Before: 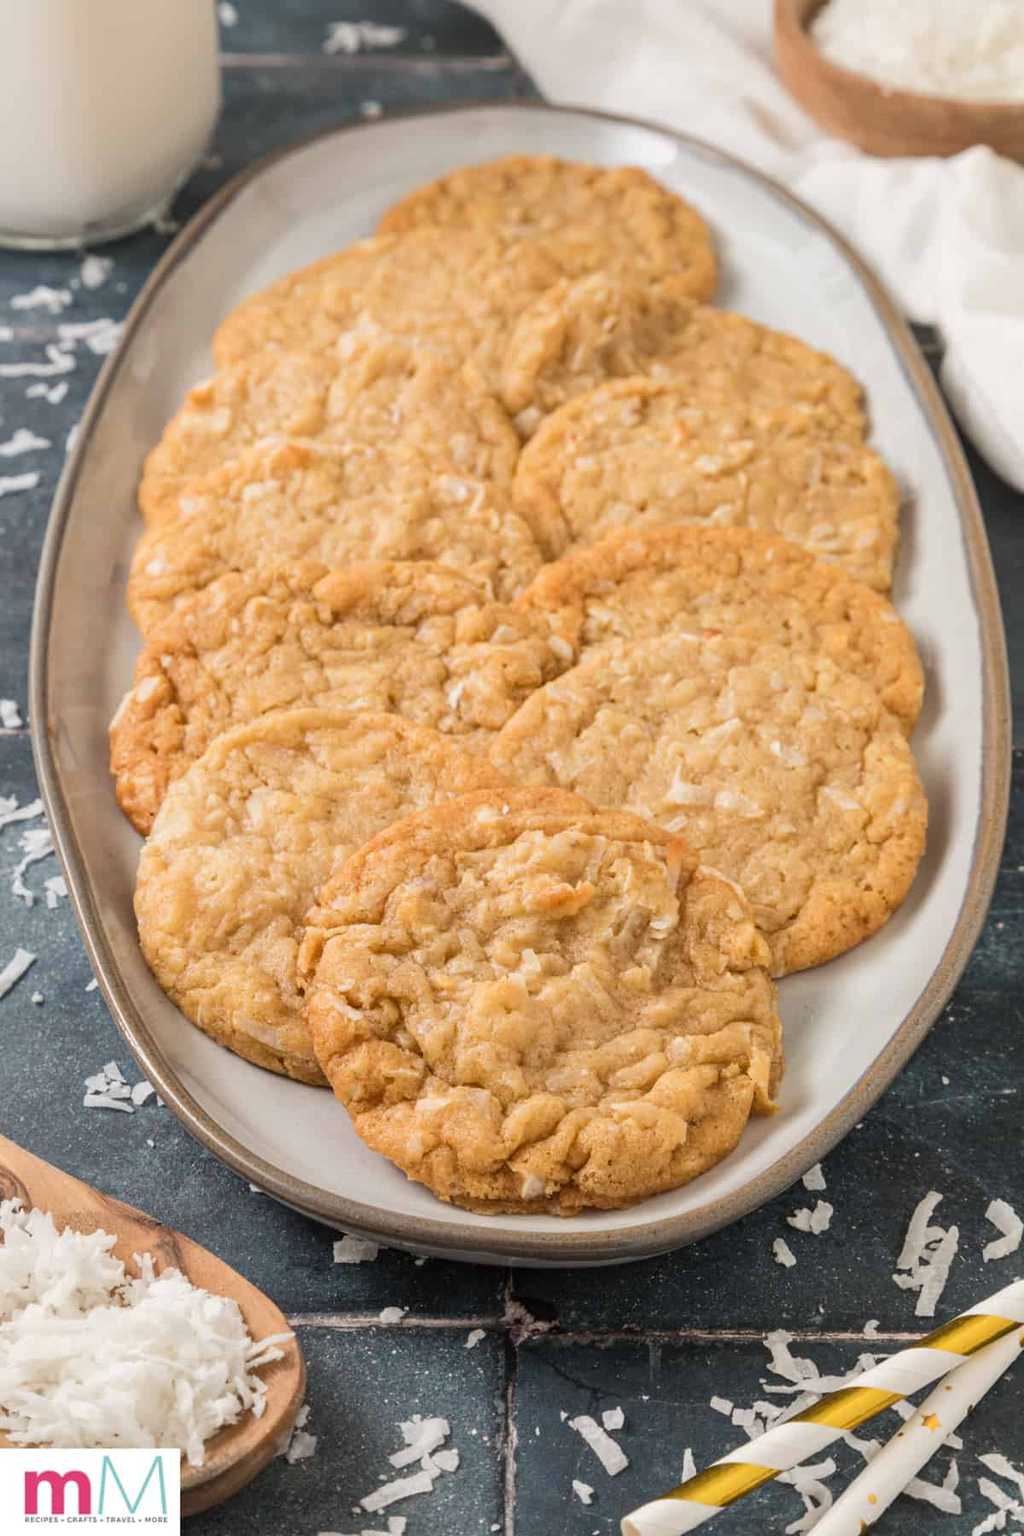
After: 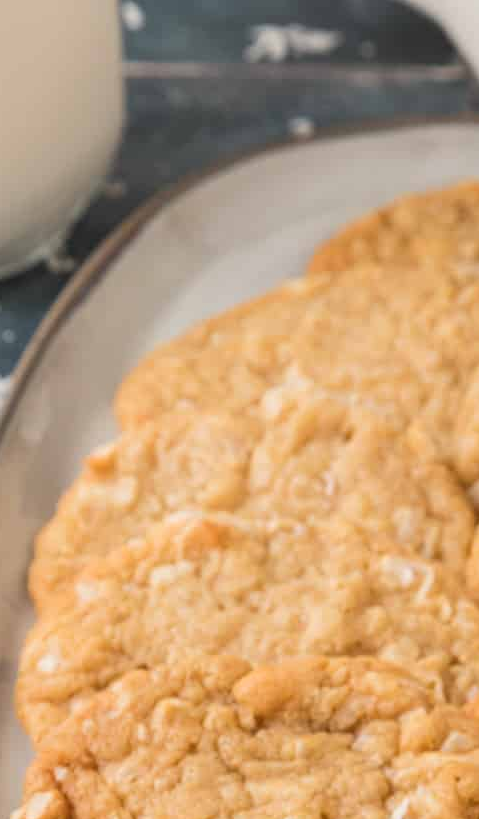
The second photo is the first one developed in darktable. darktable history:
crop and rotate: left 11.228%, top 0.094%, right 48.79%, bottom 54.373%
